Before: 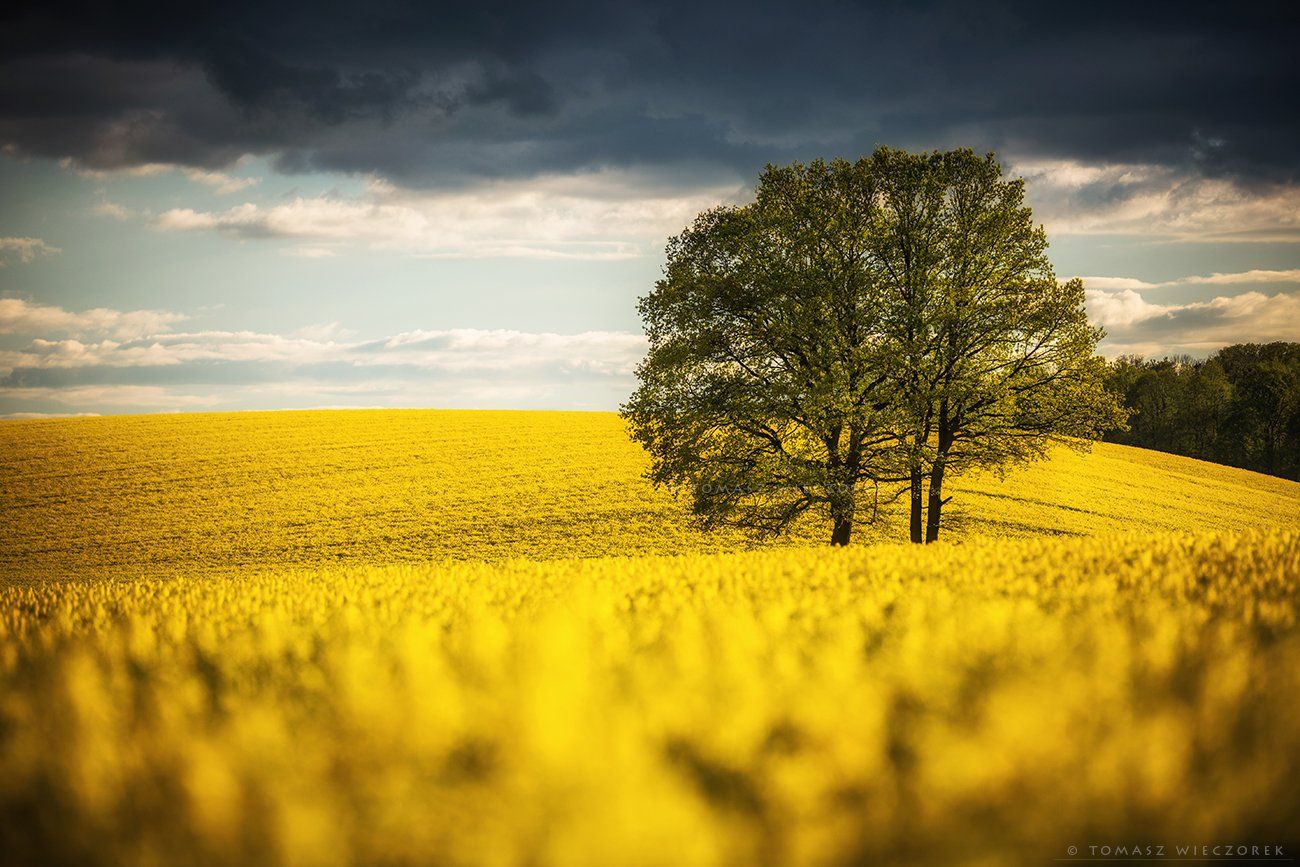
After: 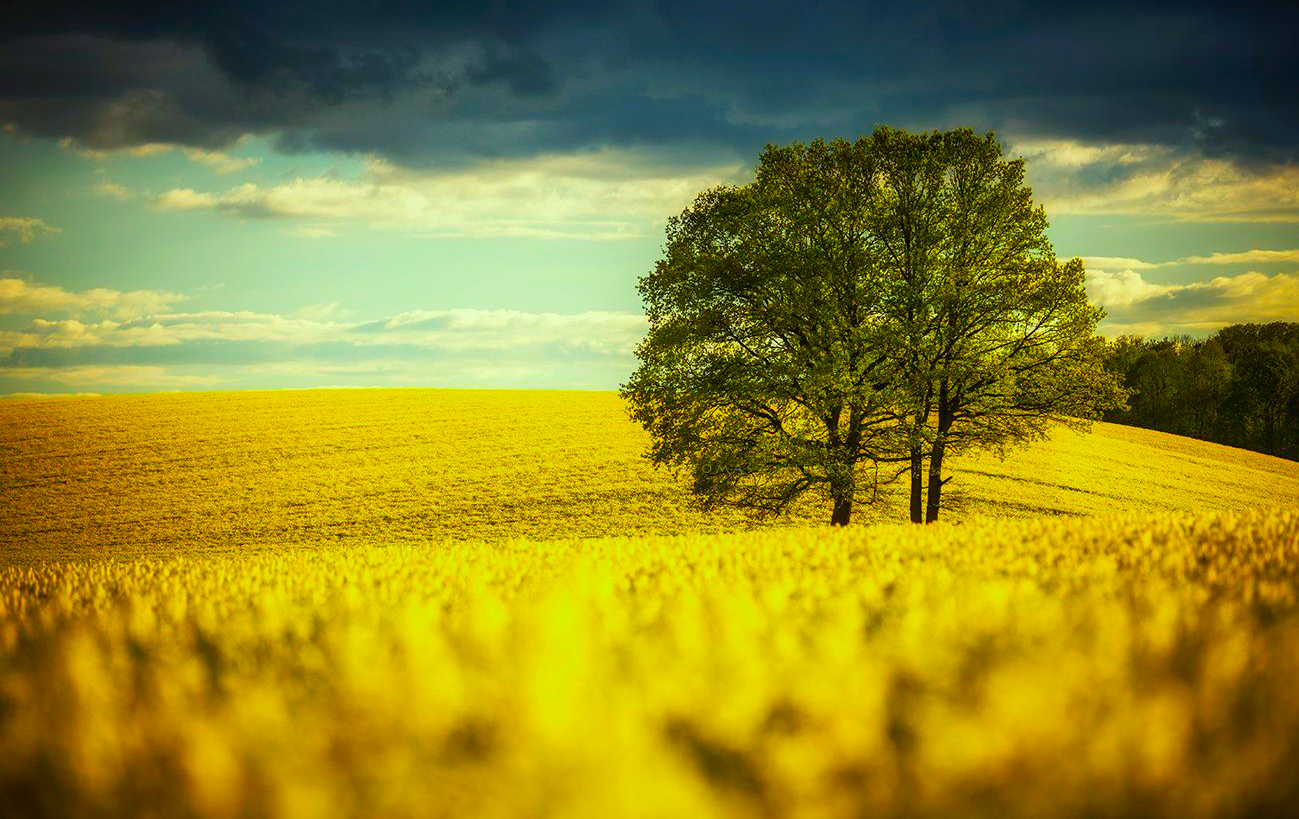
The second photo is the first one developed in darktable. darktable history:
crop and rotate: top 2.316%, bottom 3.119%
color correction: highlights a* -10.76, highlights b* 9.91, saturation 1.72
